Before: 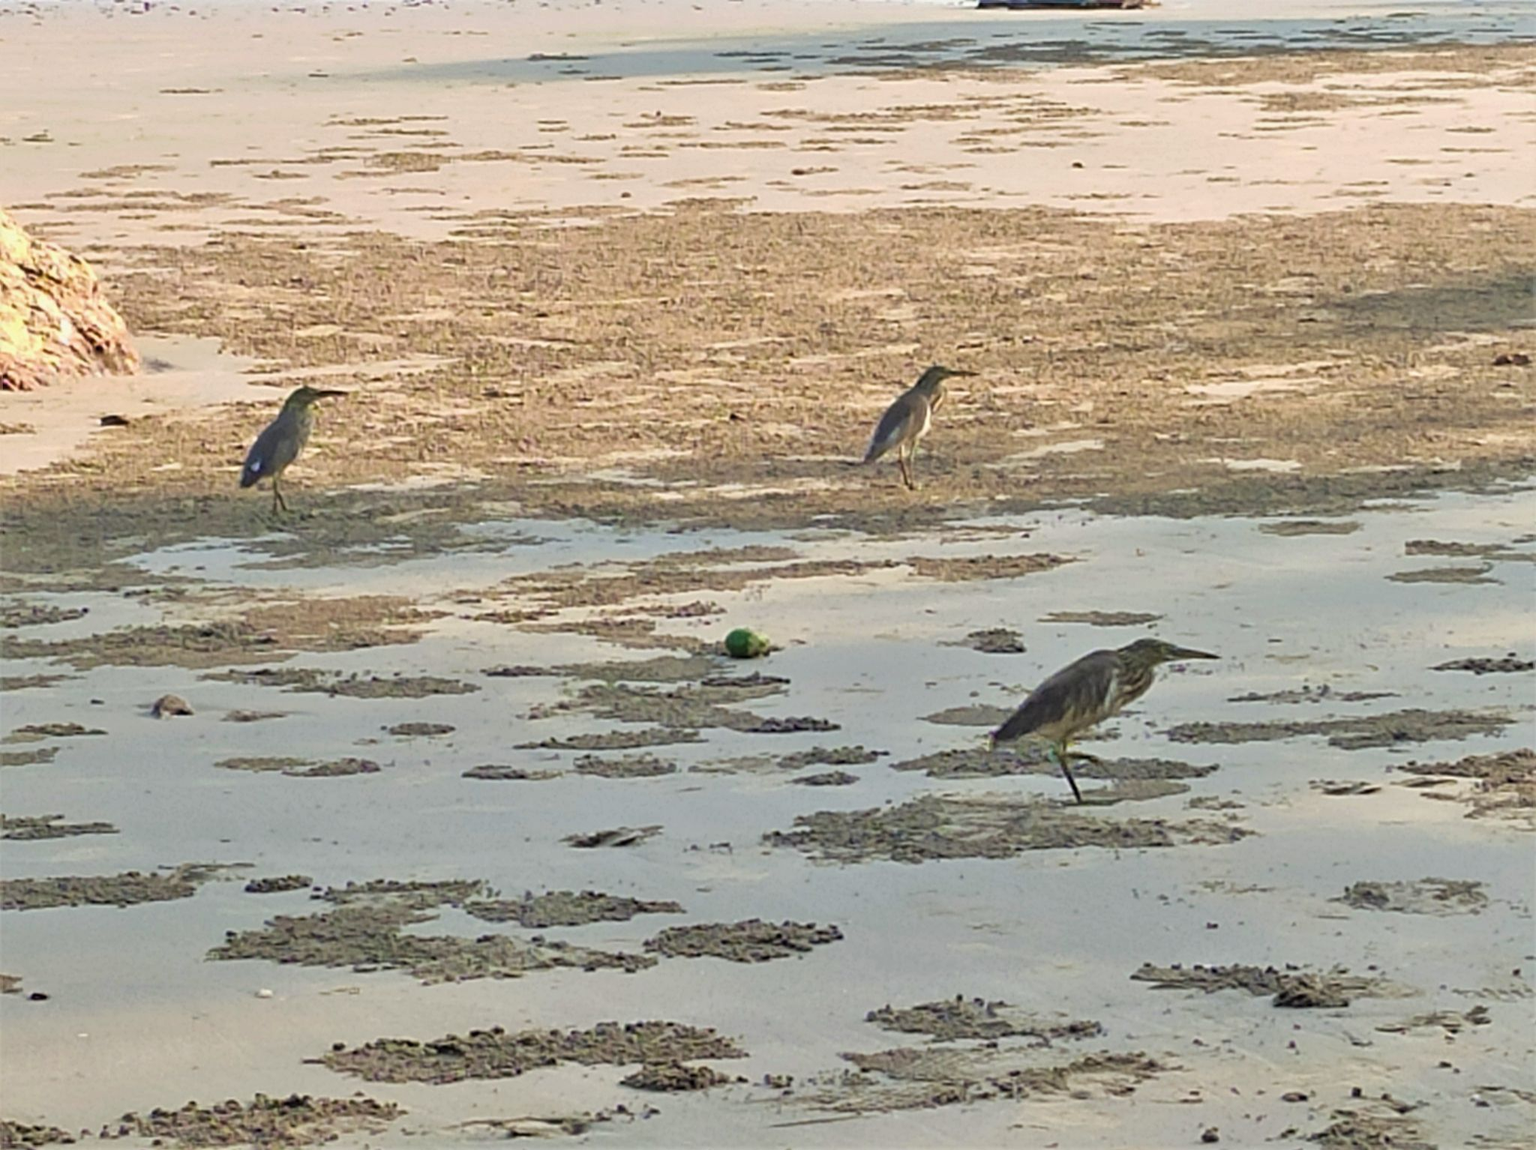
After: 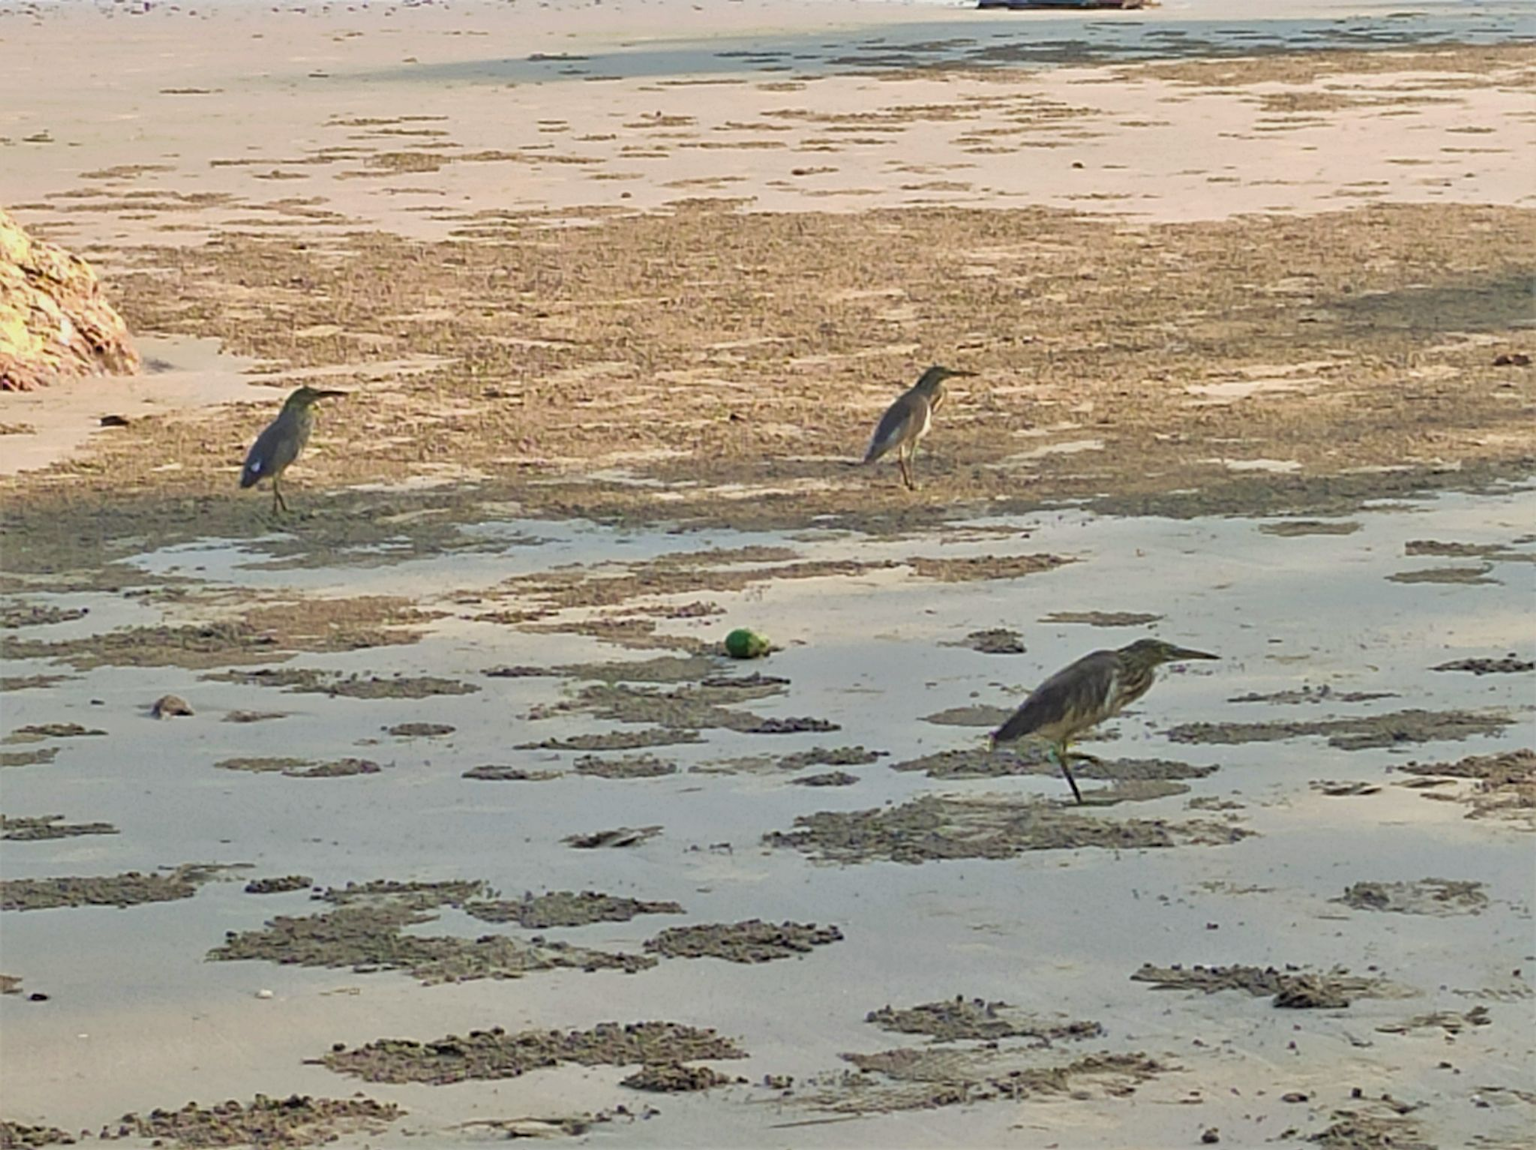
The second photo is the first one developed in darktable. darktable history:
shadows and highlights: shadows 24.92, white point adjustment -2.95, highlights -30.19
tone equalizer: on, module defaults
